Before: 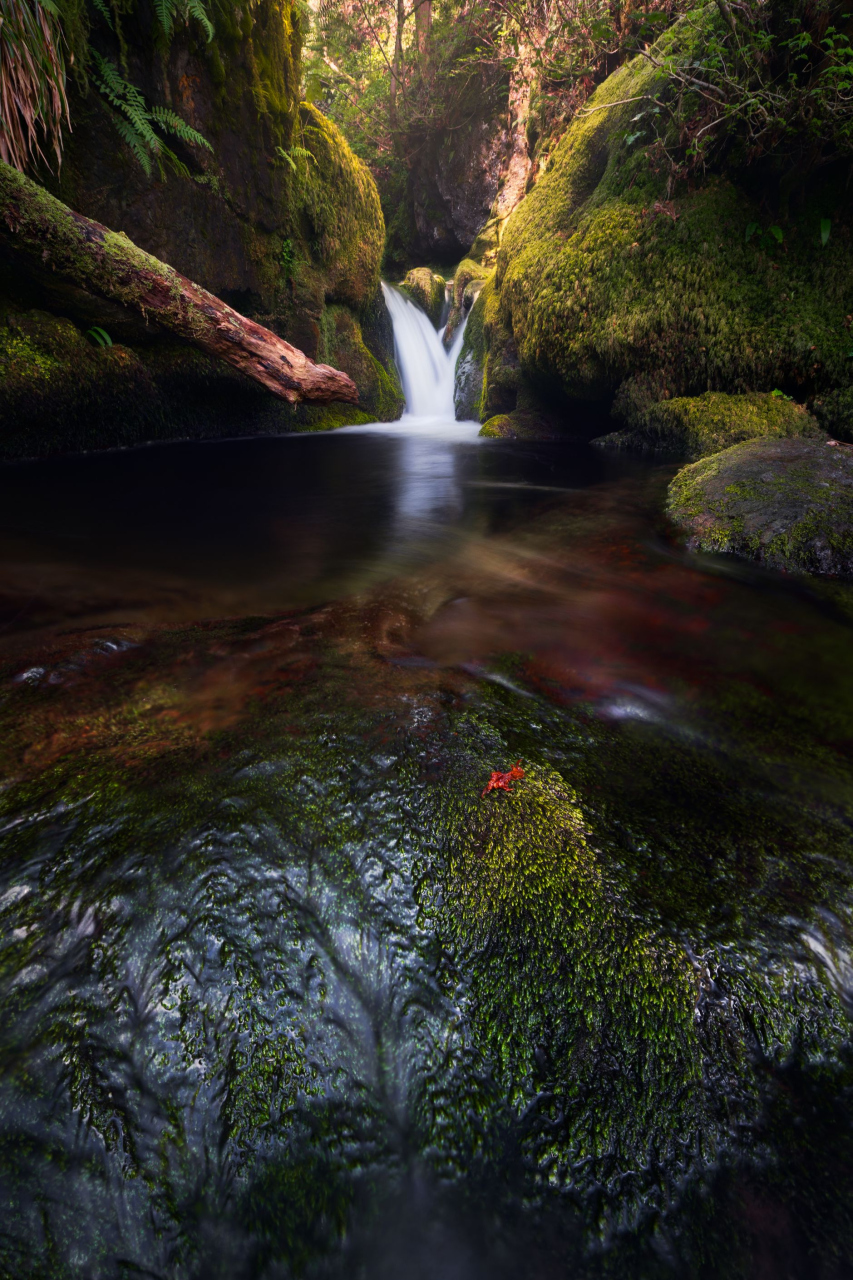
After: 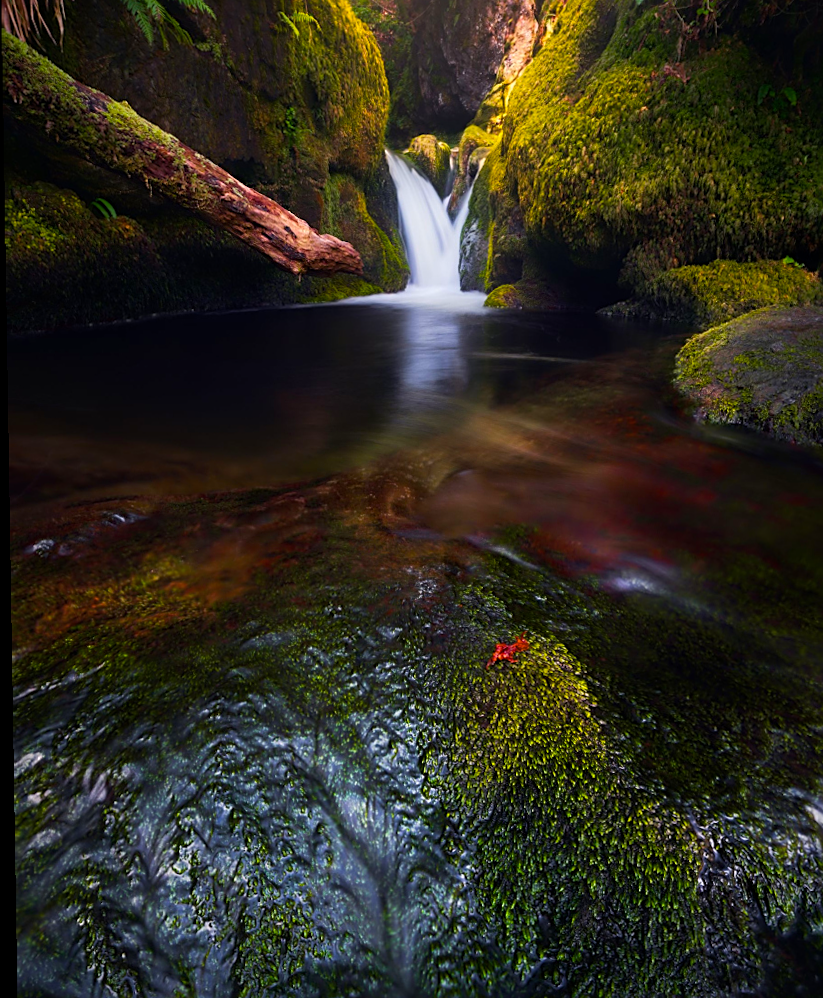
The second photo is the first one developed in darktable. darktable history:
sharpen: on, module defaults
rotate and perspective: lens shift (vertical) 0.048, lens shift (horizontal) -0.024, automatic cropping off
crop and rotate: angle 0.03°, top 11.643%, right 5.651%, bottom 11.189%
color balance rgb: perceptual saturation grading › global saturation 25%, global vibrance 20%
